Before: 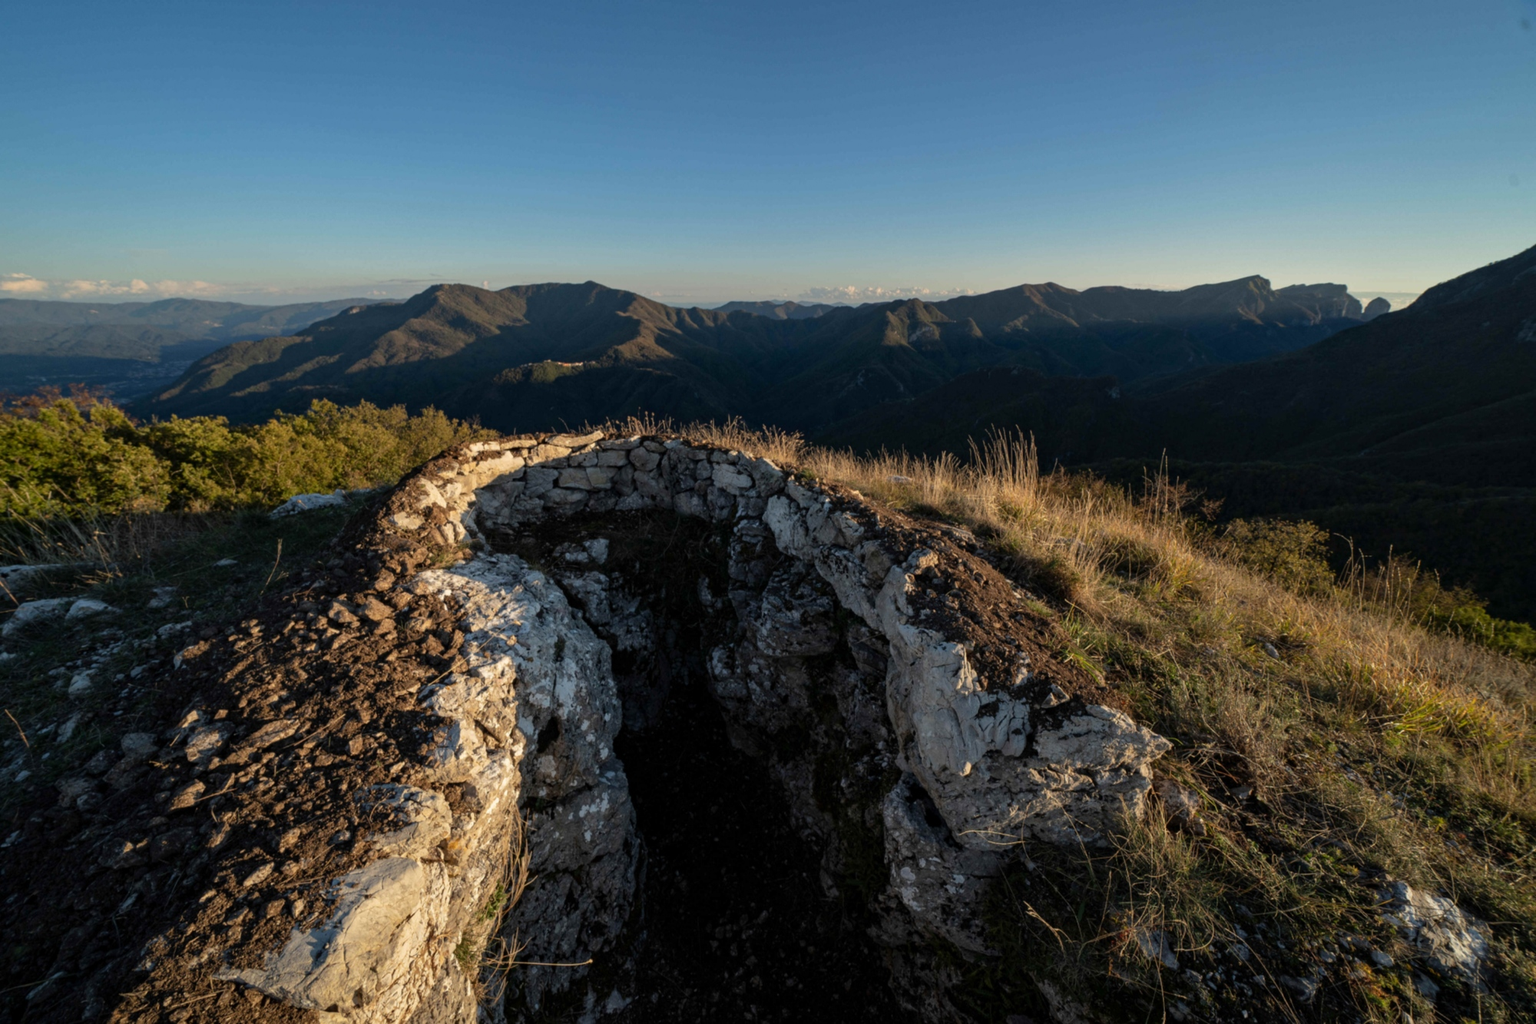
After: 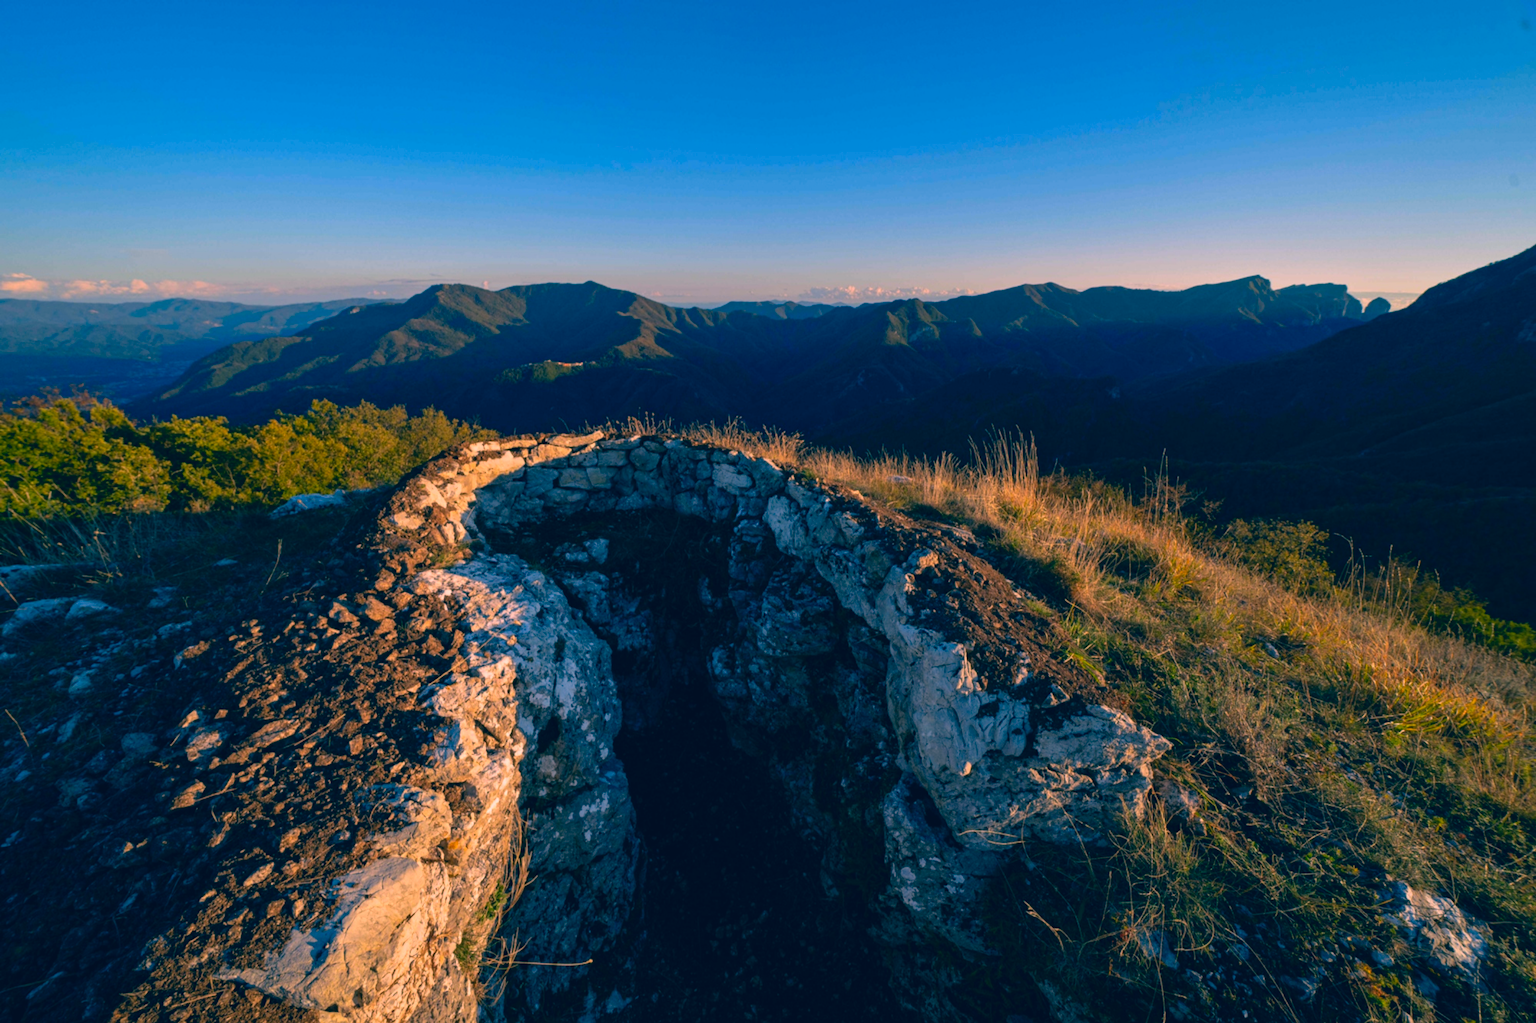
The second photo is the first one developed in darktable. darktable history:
color correction: highlights a* 16.96, highlights b* 0.277, shadows a* -14.76, shadows b* -14.2, saturation 1.56
